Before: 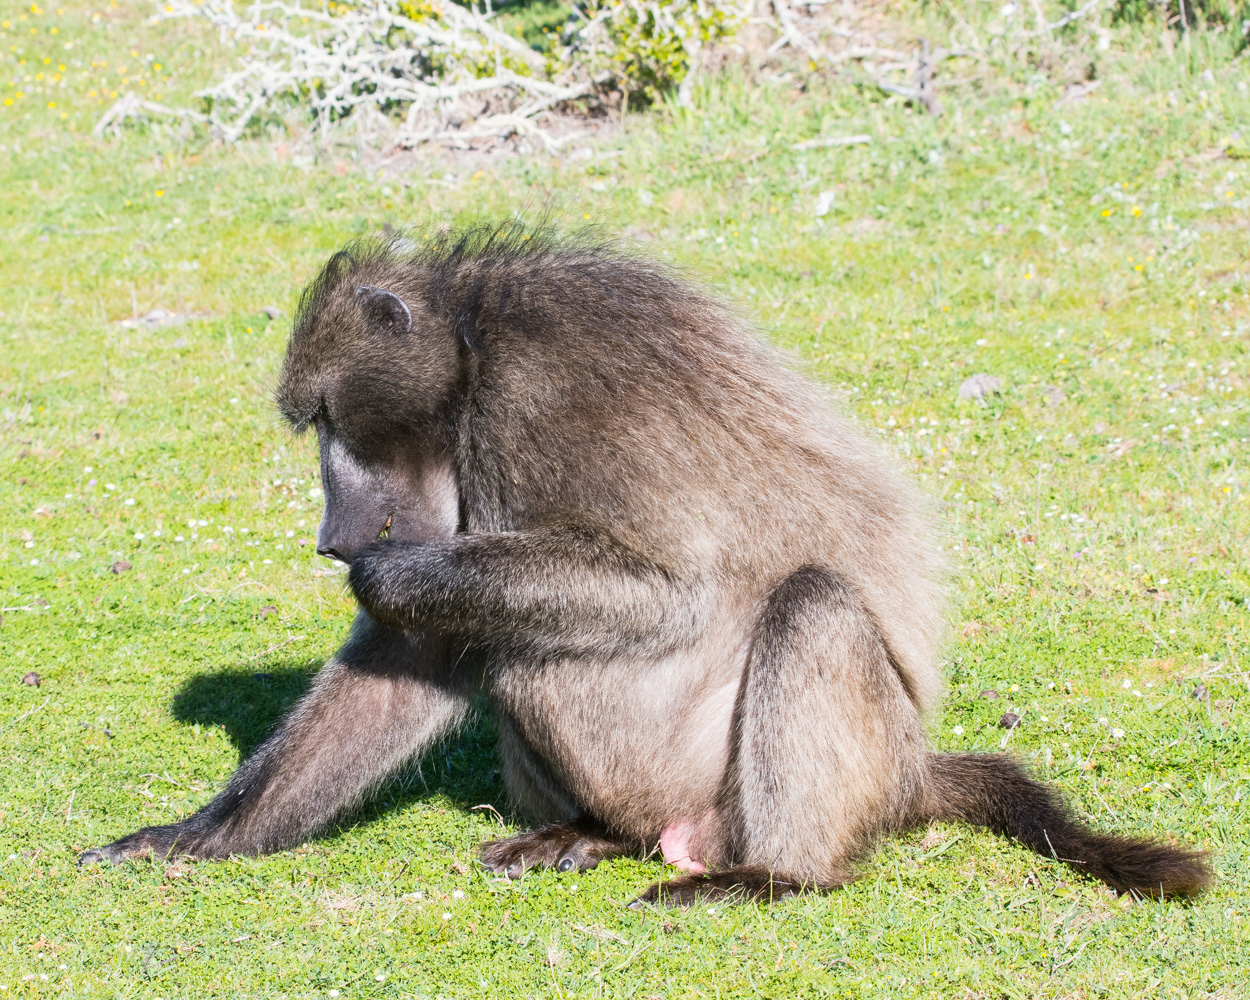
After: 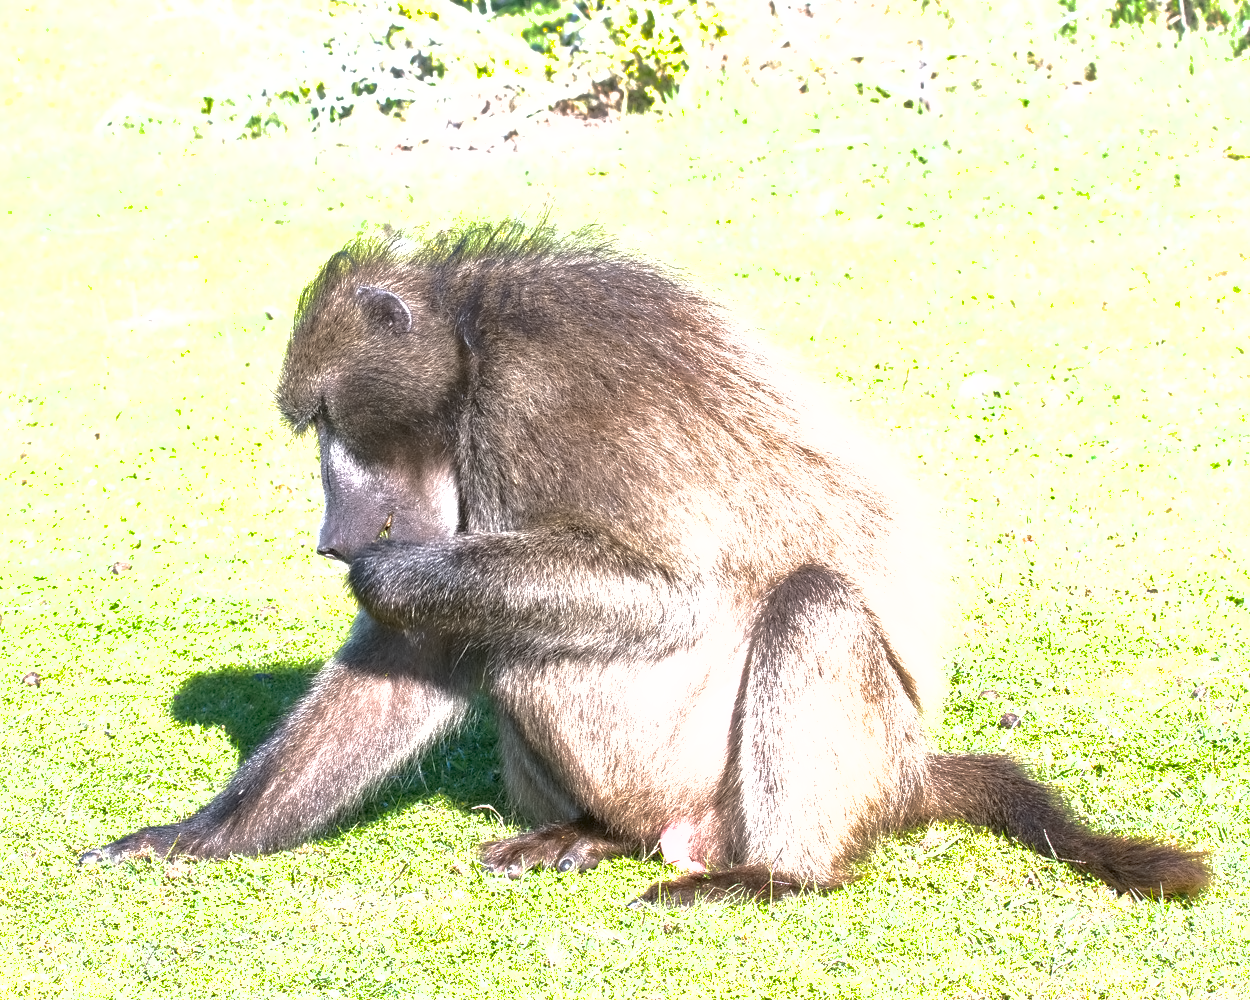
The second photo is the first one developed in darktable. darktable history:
contrast equalizer: y [[0.5 ×4, 0.525, 0.667], [0.5 ×6], [0.5 ×6], [0 ×4, 0.042, 0], [0, 0, 0.004, 0.1, 0.191, 0.131]]
exposure: black level correction 0, exposure 1.1 EV, compensate highlight preservation false
shadows and highlights: on, module defaults
